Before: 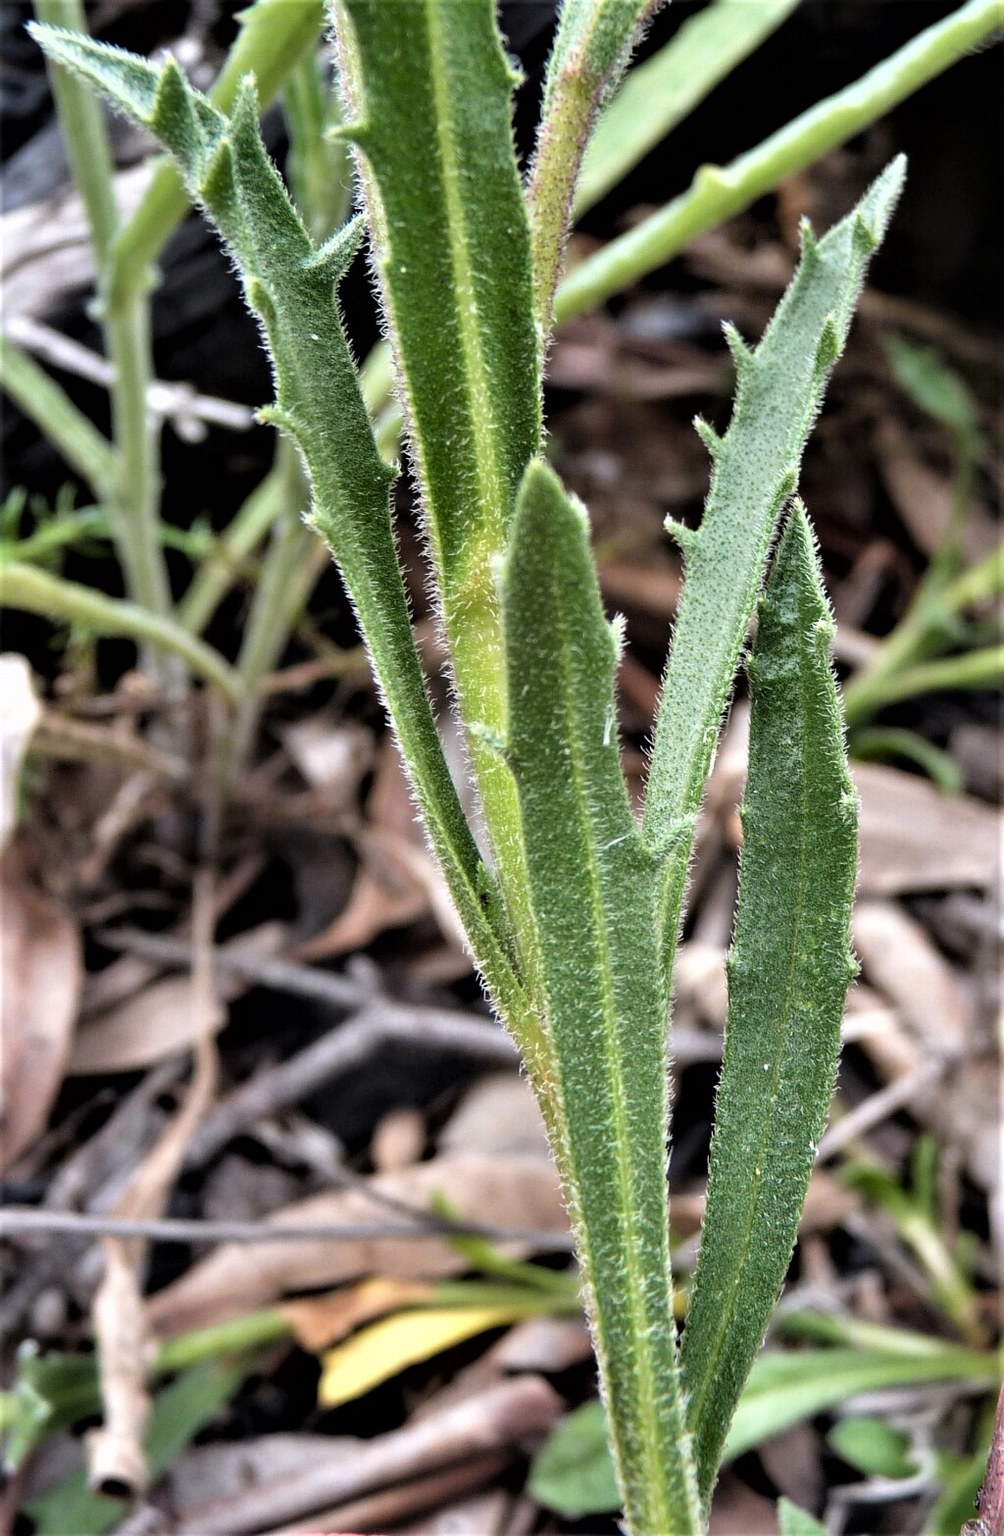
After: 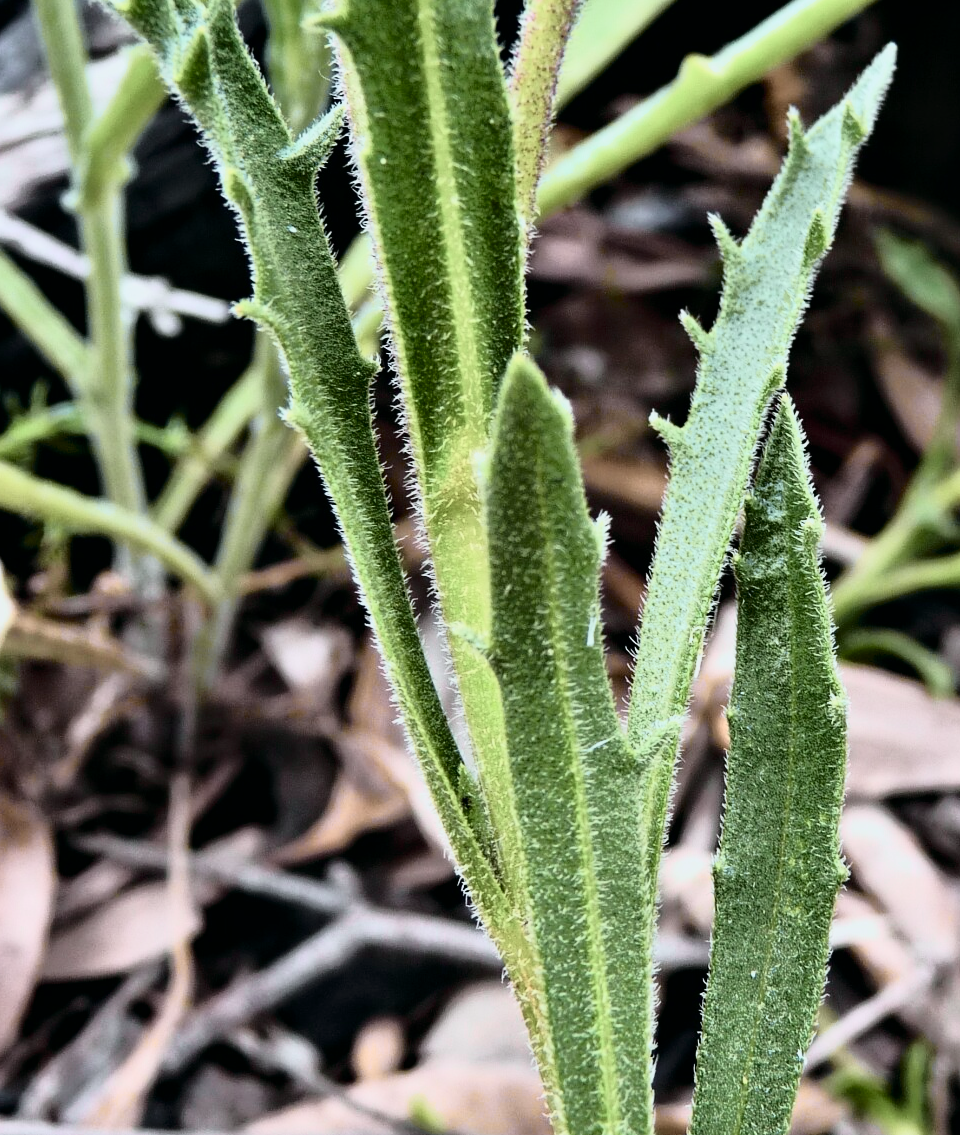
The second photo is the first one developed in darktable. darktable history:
tone curve: curves: ch0 [(0, 0) (0.081, 0.044) (0.192, 0.125) (0.283, 0.238) (0.416, 0.449) (0.495, 0.524) (0.661, 0.756) (0.788, 0.87) (1, 0.951)]; ch1 [(0, 0) (0.161, 0.092) (0.35, 0.33) (0.392, 0.392) (0.427, 0.426) (0.479, 0.472) (0.505, 0.497) (0.521, 0.524) (0.567, 0.56) (0.583, 0.592) (0.625, 0.627) (0.678, 0.733) (1, 1)]; ch2 [(0, 0) (0.346, 0.362) (0.404, 0.427) (0.502, 0.499) (0.531, 0.523) (0.544, 0.561) (0.58, 0.59) (0.629, 0.642) (0.717, 0.678) (1, 1)], color space Lab, independent channels, preserve colors none
crop: left 2.737%, top 7.287%, right 3.421%, bottom 20.179%
white balance: red 0.982, blue 1.018
